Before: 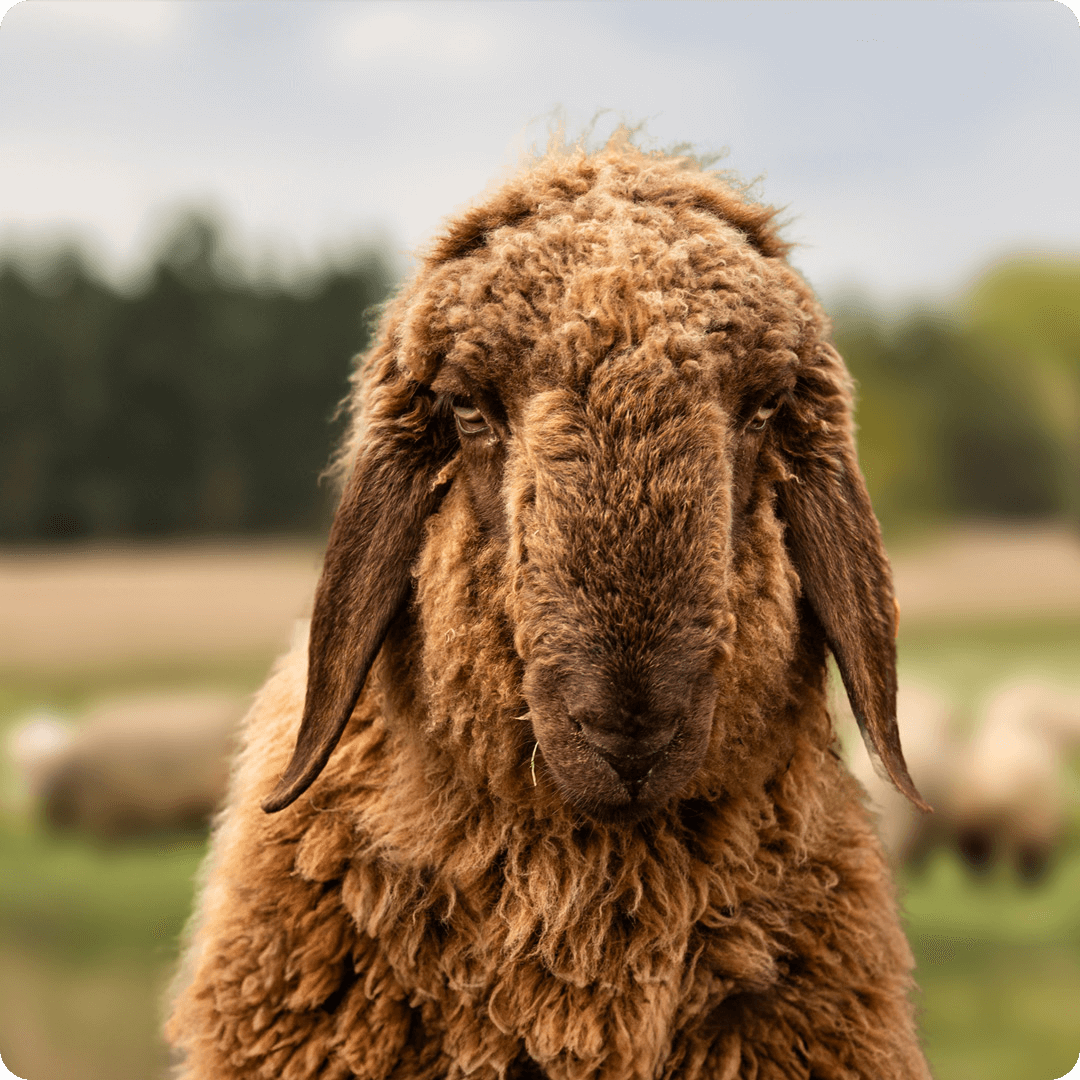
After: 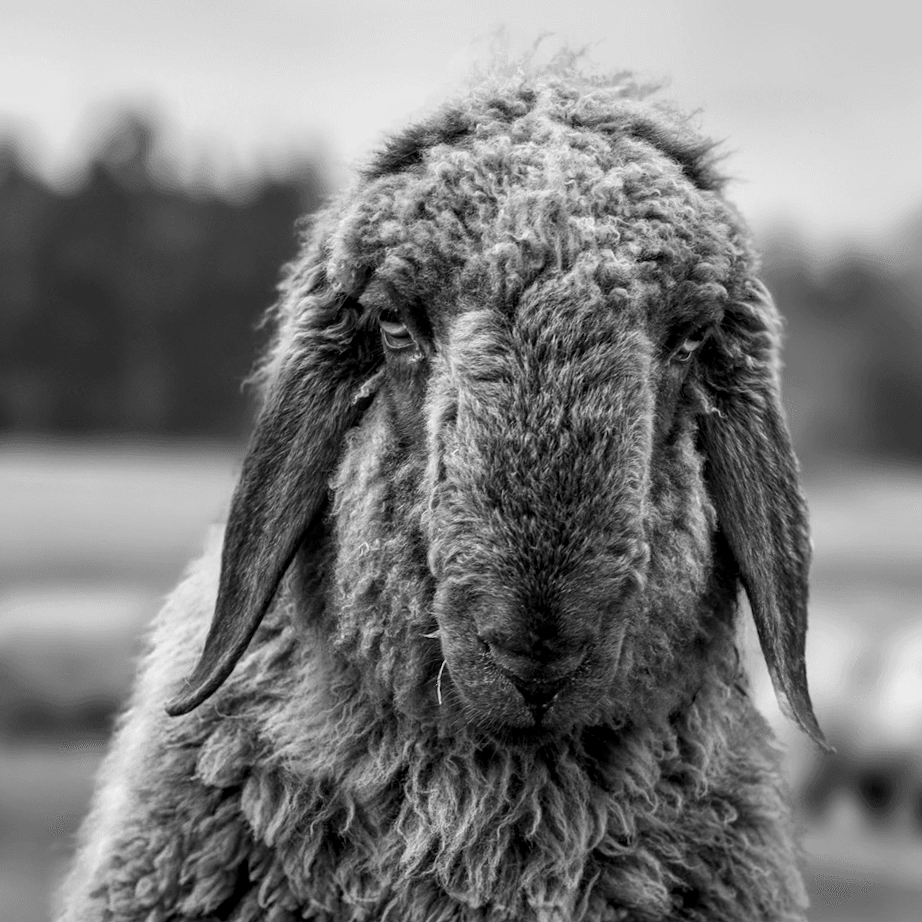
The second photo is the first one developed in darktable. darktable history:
crop and rotate: angle -3.27°, left 5.211%, top 5.211%, right 4.607%, bottom 4.607%
contrast brightness saturation: saturation -1
local contrast: on, module defaults
